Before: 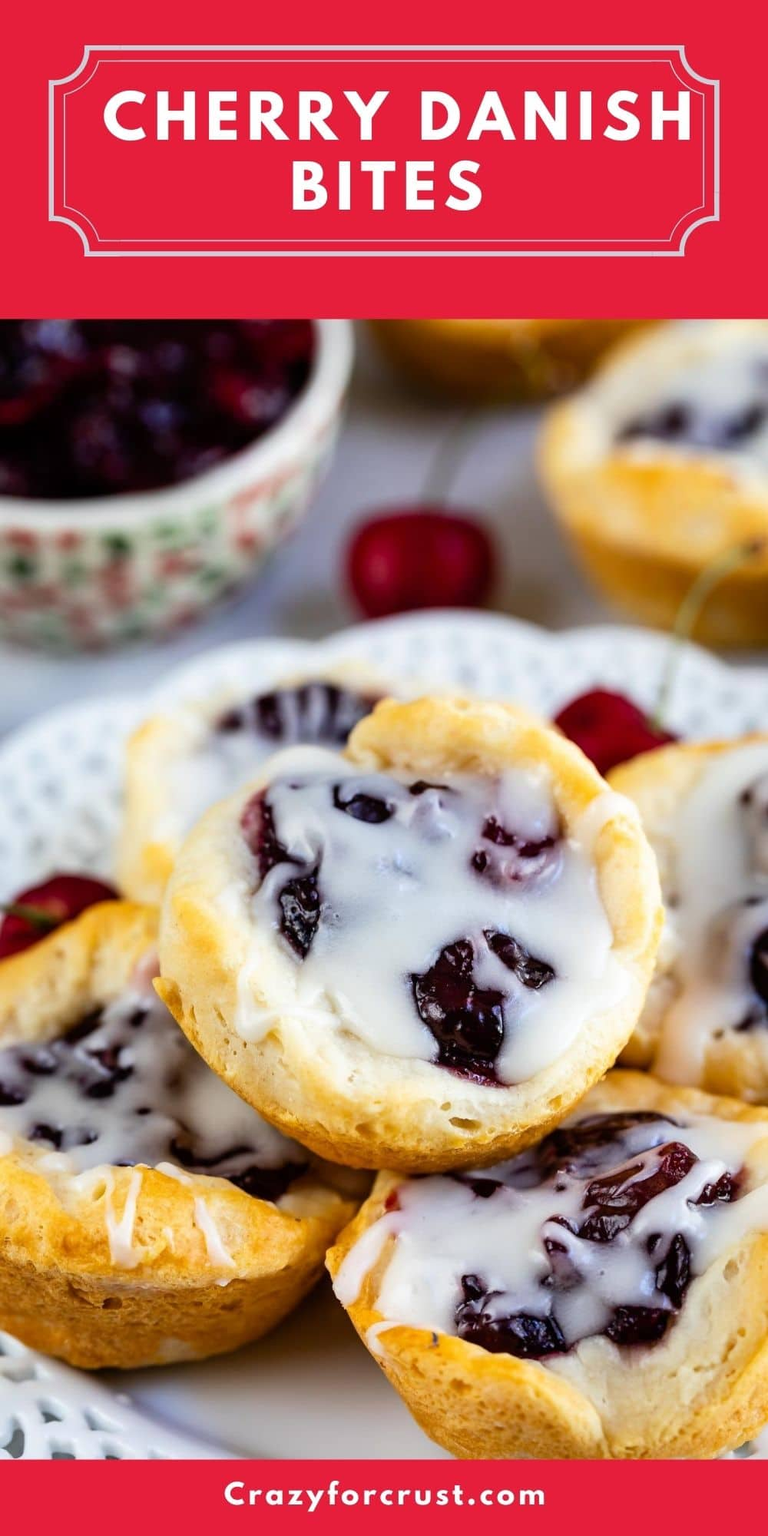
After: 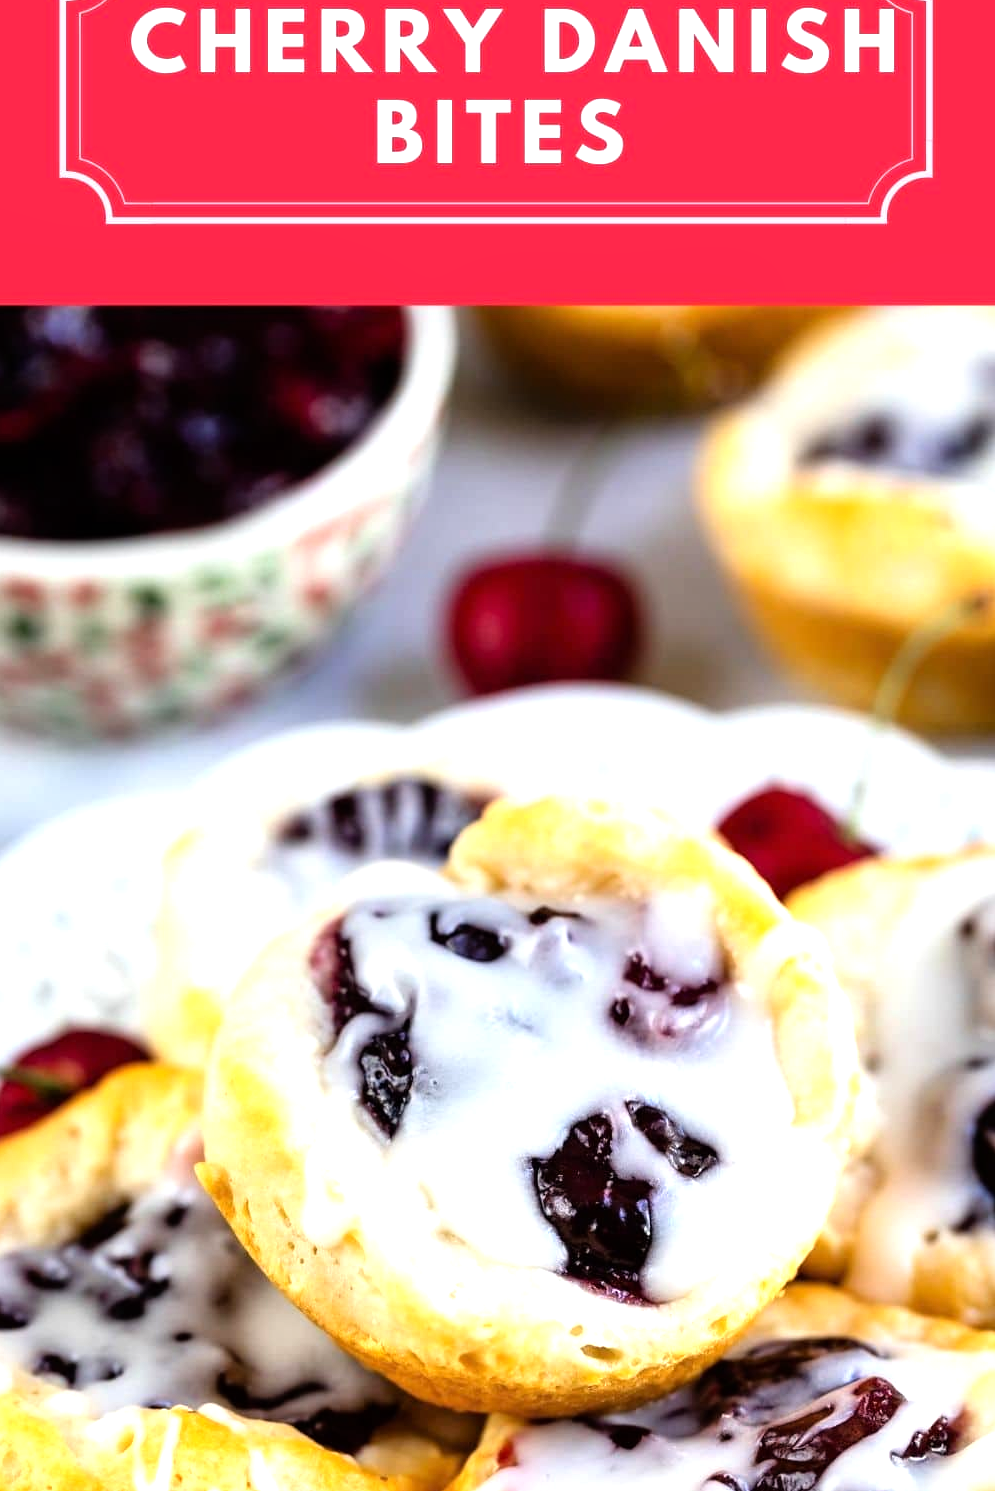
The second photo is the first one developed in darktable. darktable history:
crop: left 0.406%, top 5.512%, bottom 19.907%
tone equalizer: -8 EV -0.739 EV, -7 EV -0.712 EV, -6 EV -0.568 EV, -5 EV -0.374 EV, -3 EV 0.404 EV, -2 EV 0.6 EV, -1 EV 0.676 EV, +0 EV 0.743 EV
